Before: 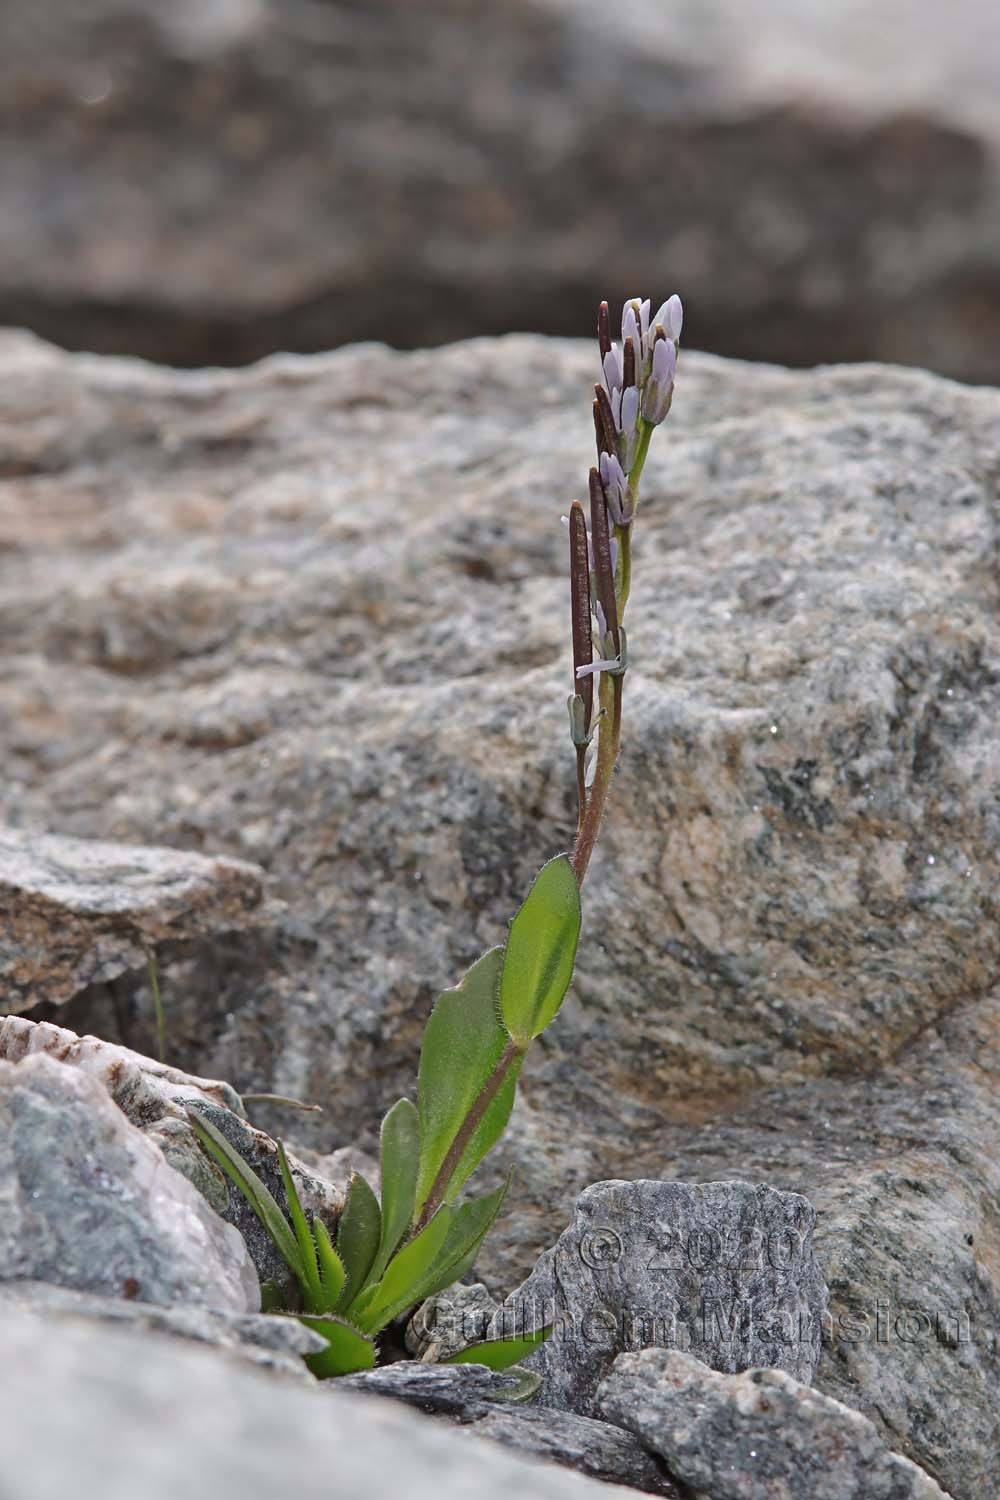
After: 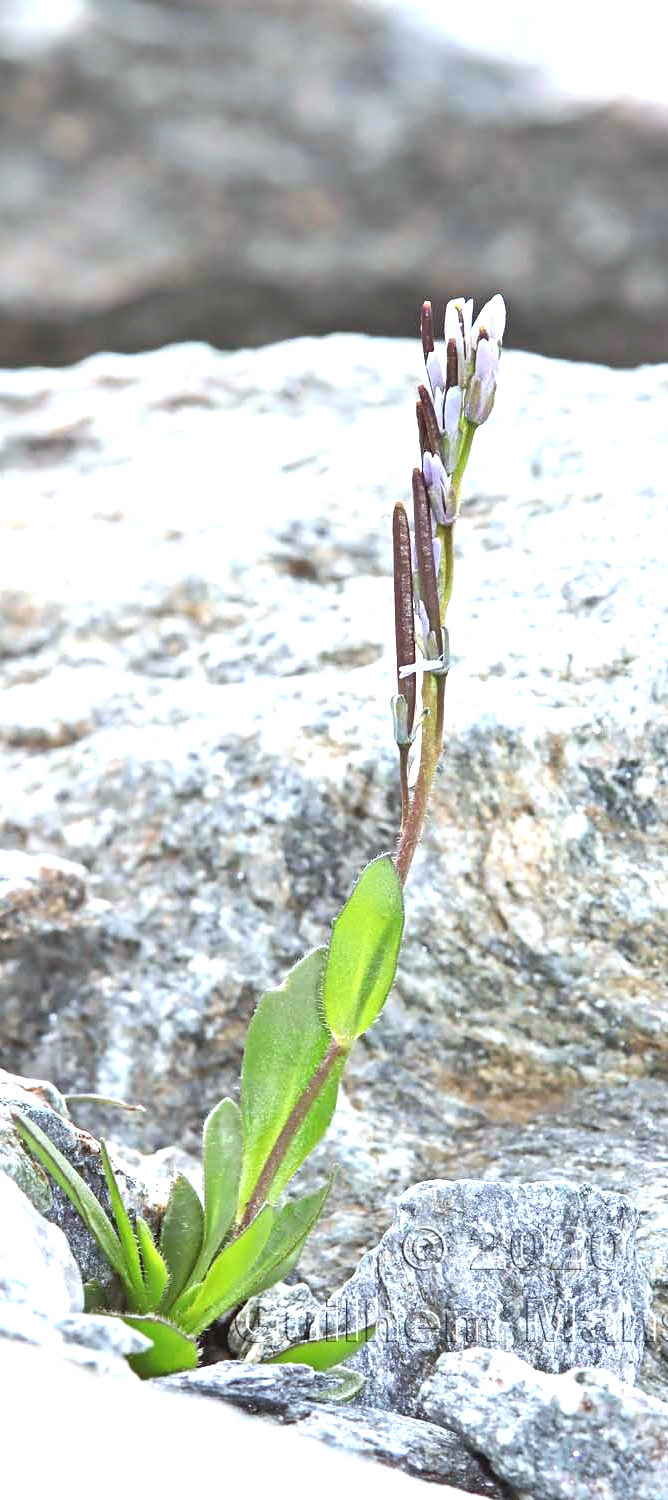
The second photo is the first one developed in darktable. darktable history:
crop and rotate: left 17.732%, right 15.423%
white balance: red 0.925, blue 1.046
exposure: black level correction 0, exposure 1.741 EV, compensate exposure bias true, compensate highlight preservation false
